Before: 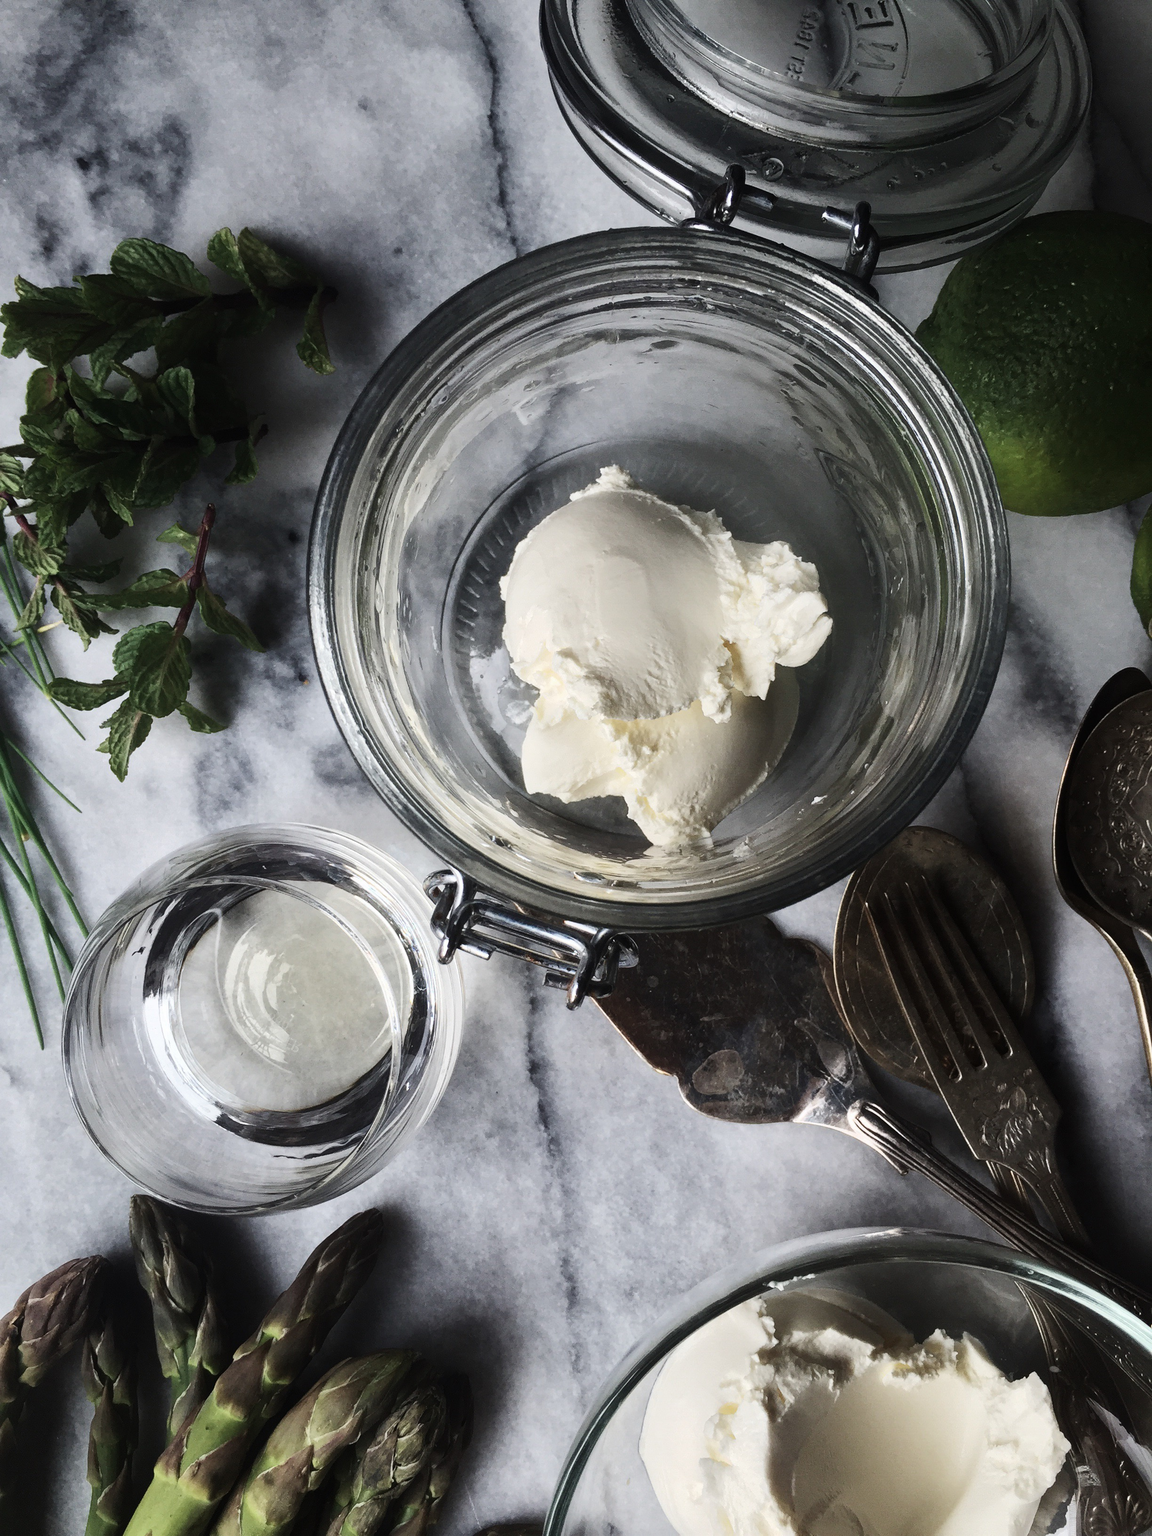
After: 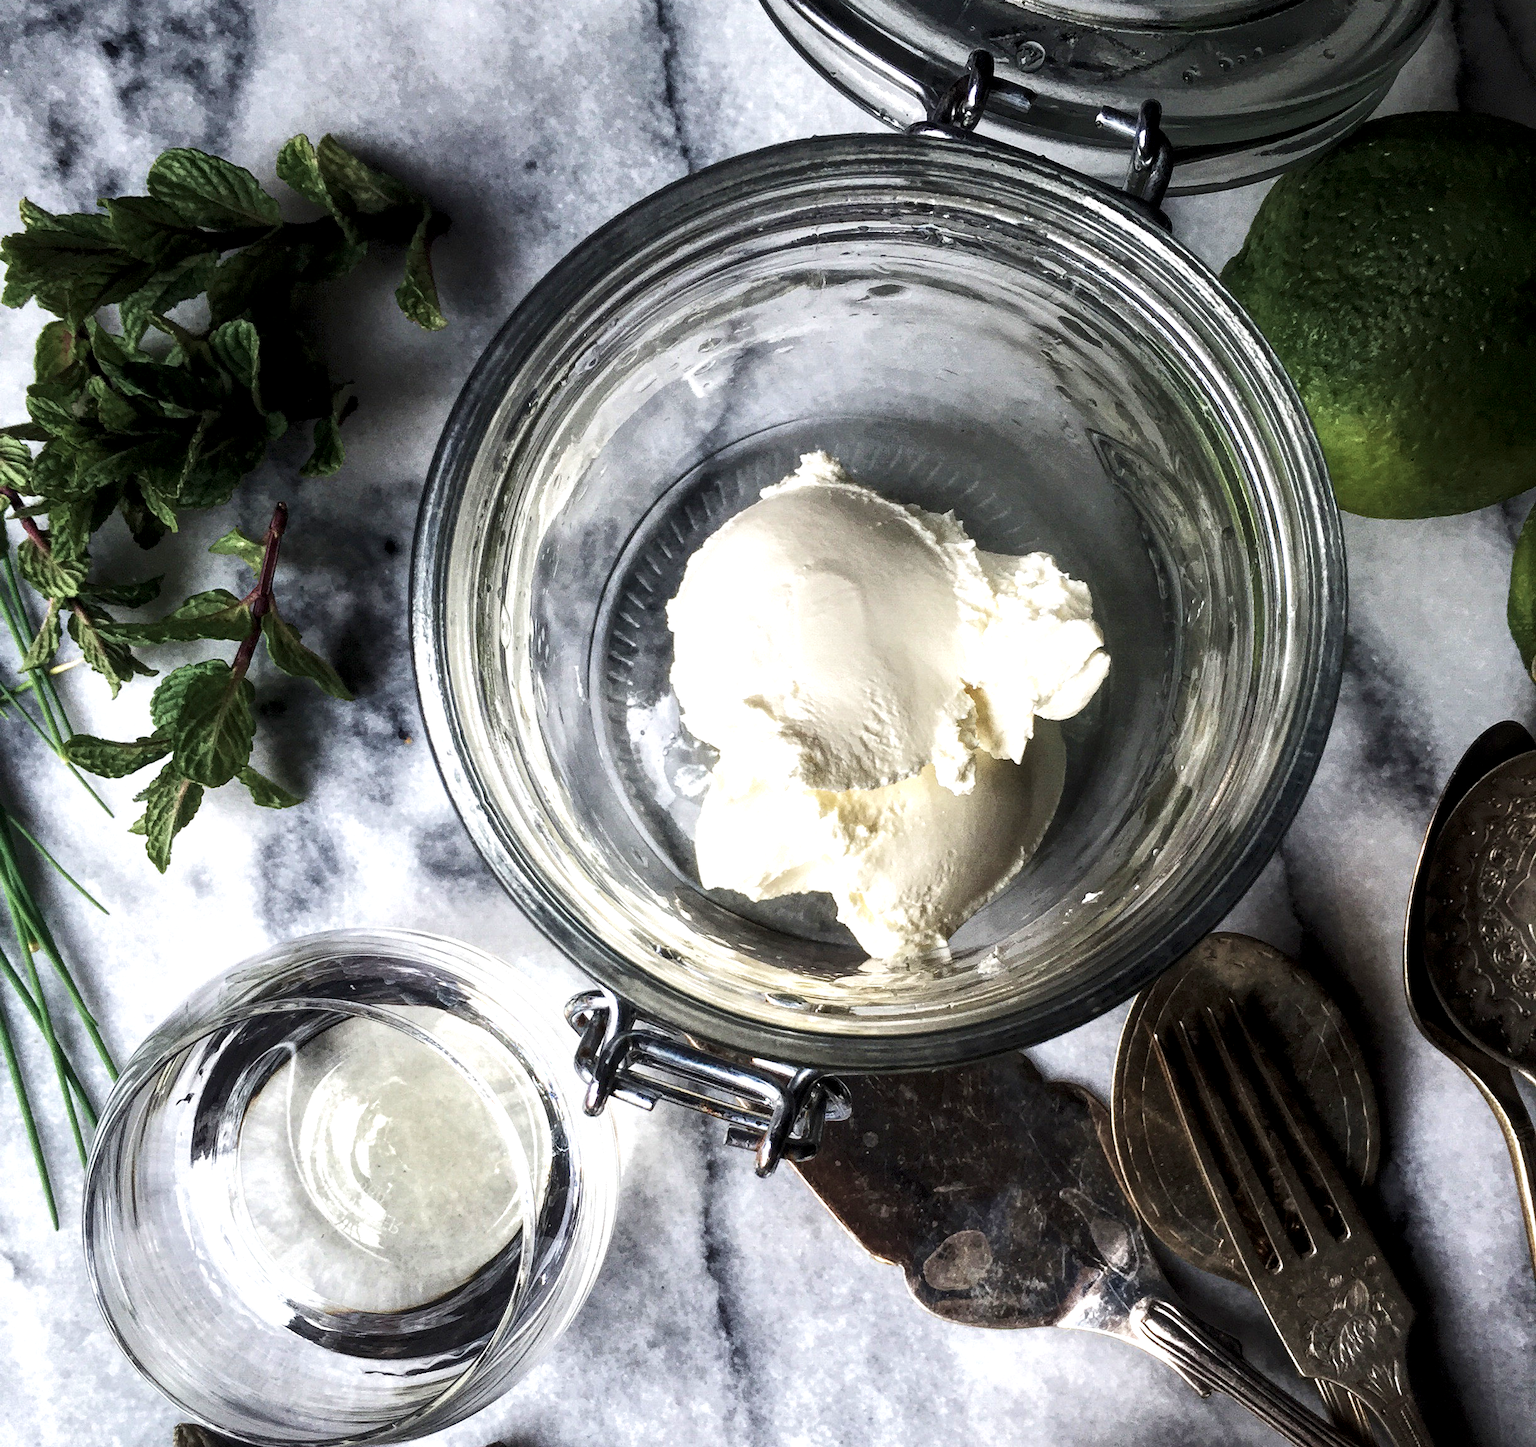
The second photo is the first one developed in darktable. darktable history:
exposure: exposure 0.515 EV, compensate highlight preservation false
local contrast: highlights 100%, shadows 100%, detail 200%, midtone range 0.2
crop and rotate: top 8.293%, bottom 20.996%
velvia: on, module defaults
